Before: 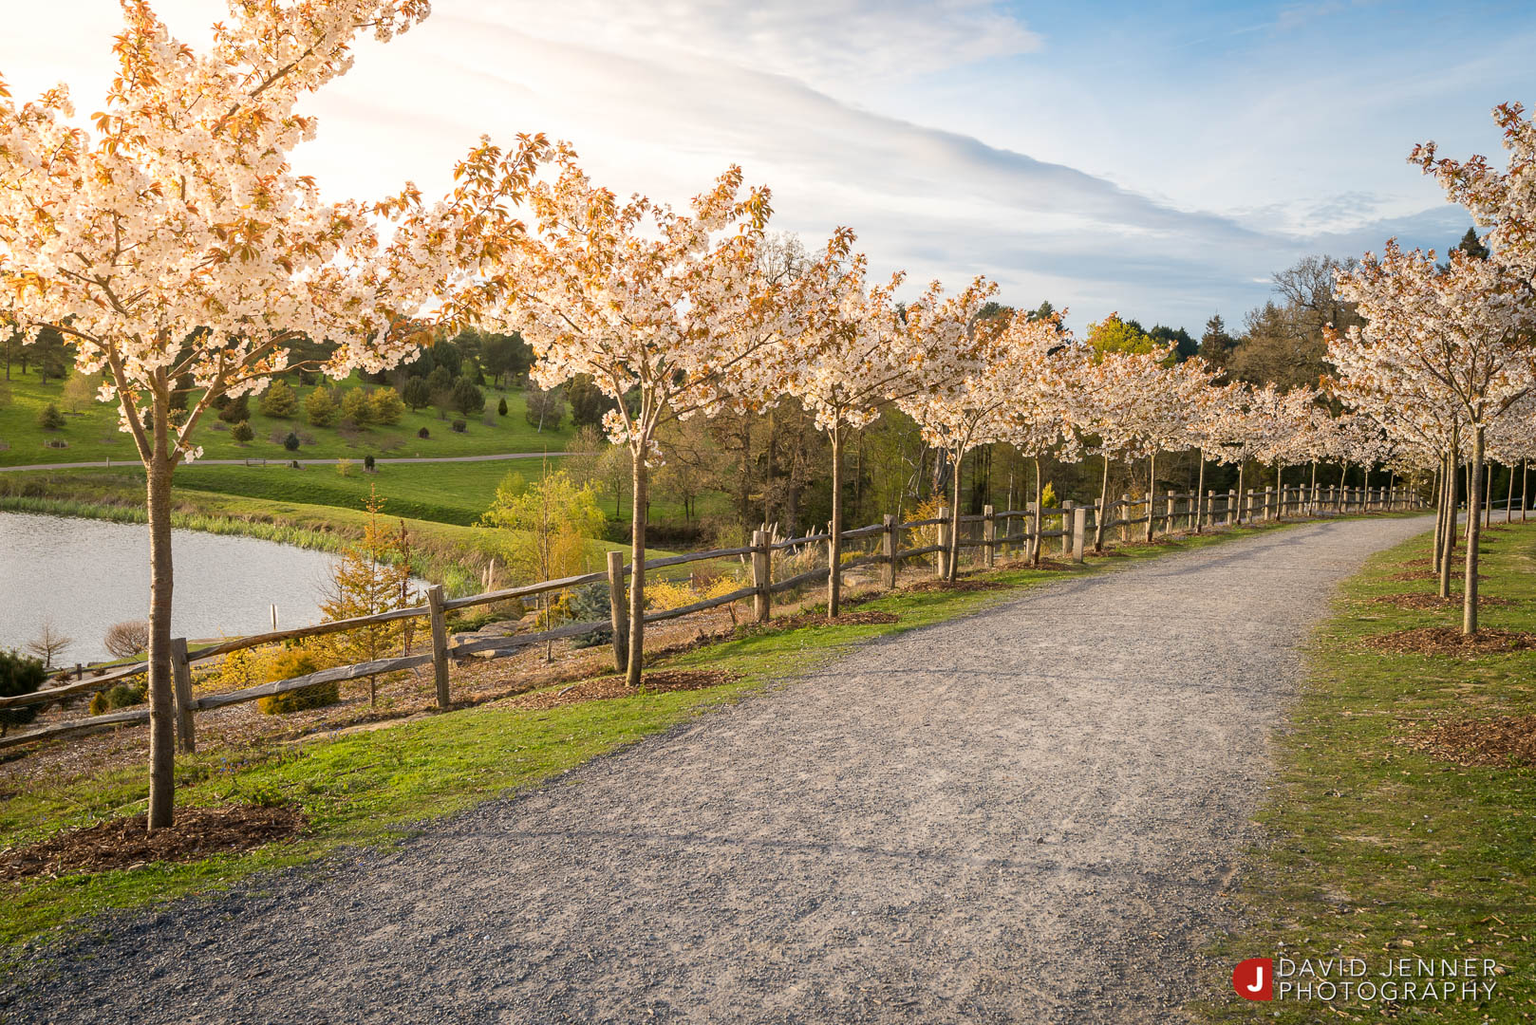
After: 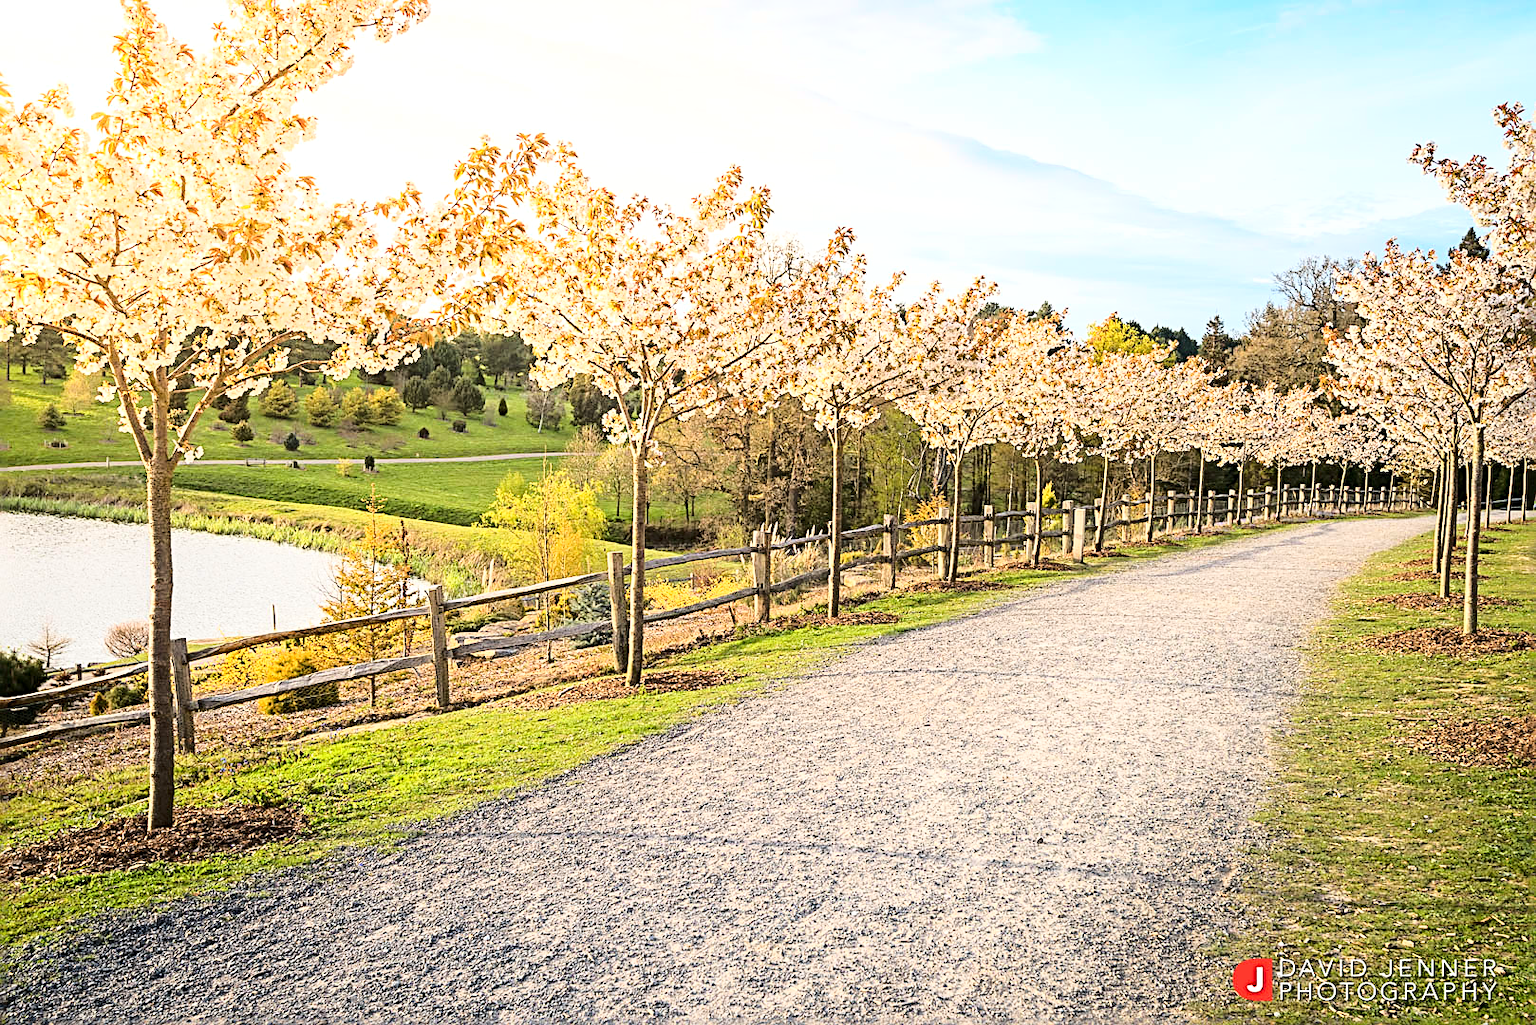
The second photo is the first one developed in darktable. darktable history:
exposure: black level correction 0, exposure 0.3 EV, compensate highlight preservation false
base curve: curves: ch0 [(0, 0) (0.032, 0.037) (0.105, 0.228) (0.435, 0.76) (0.856, 0.983) (1, 1)]
sharpen: radius 3.025, amount 0.757
white balance: red 0.986, blue 1.01
